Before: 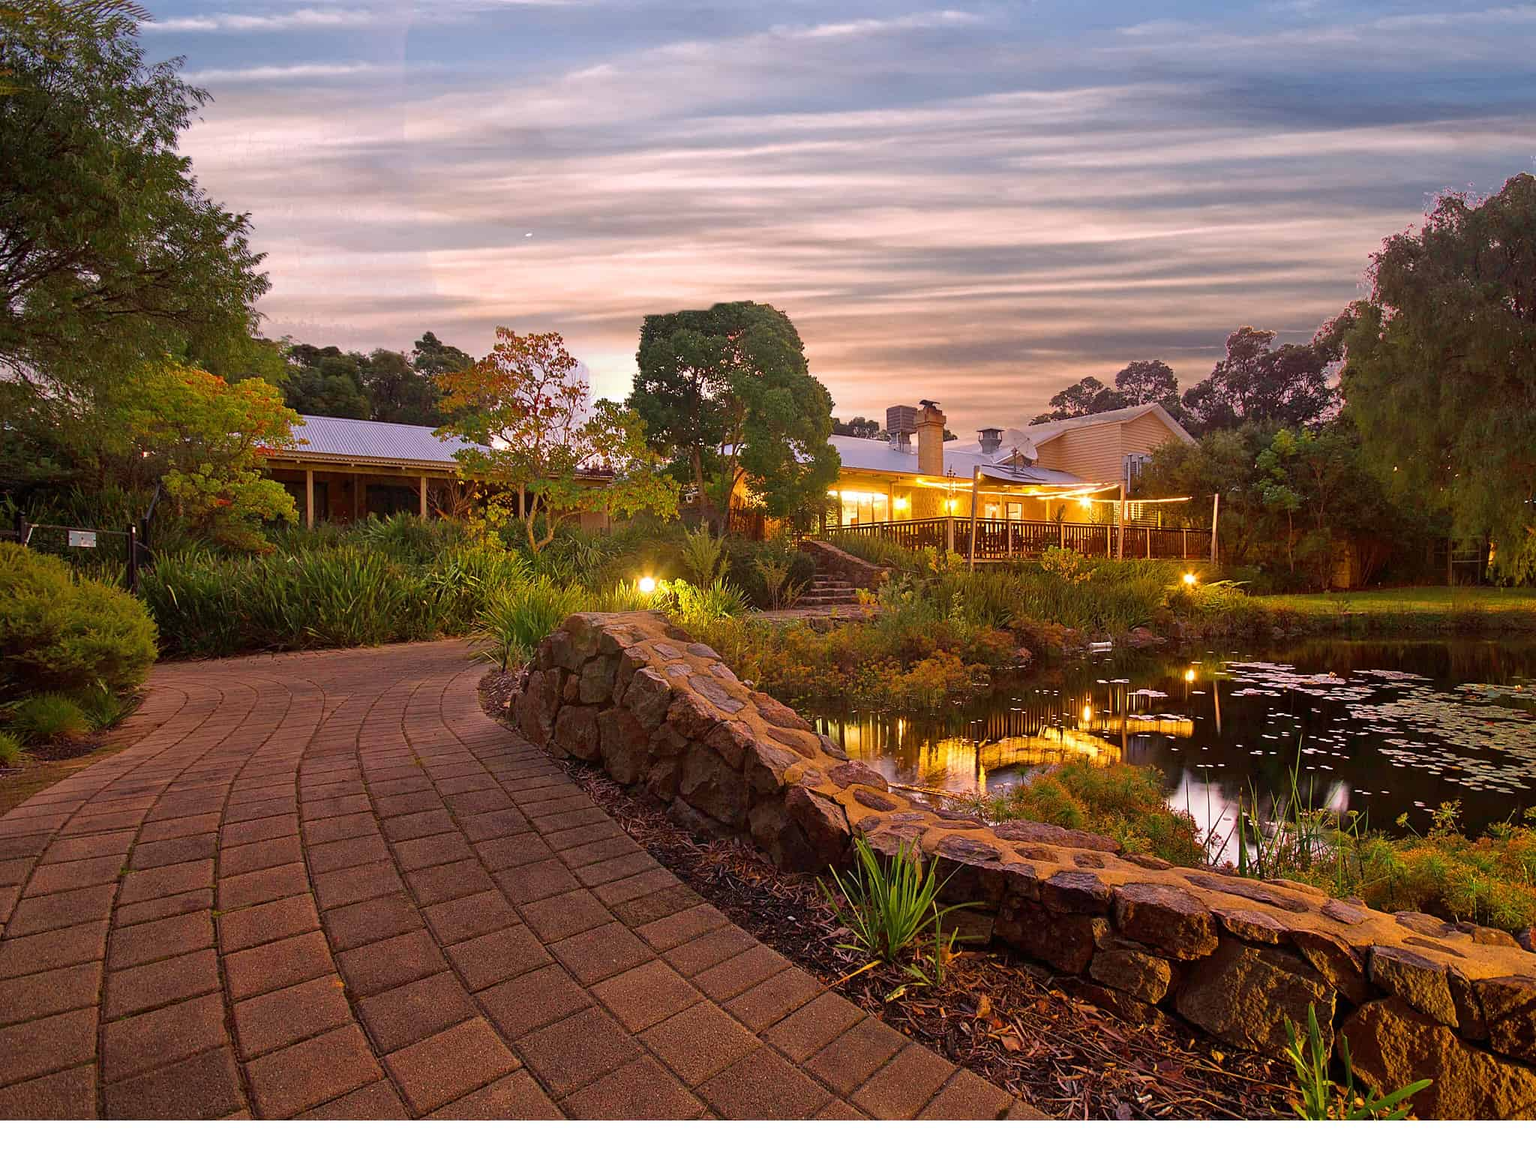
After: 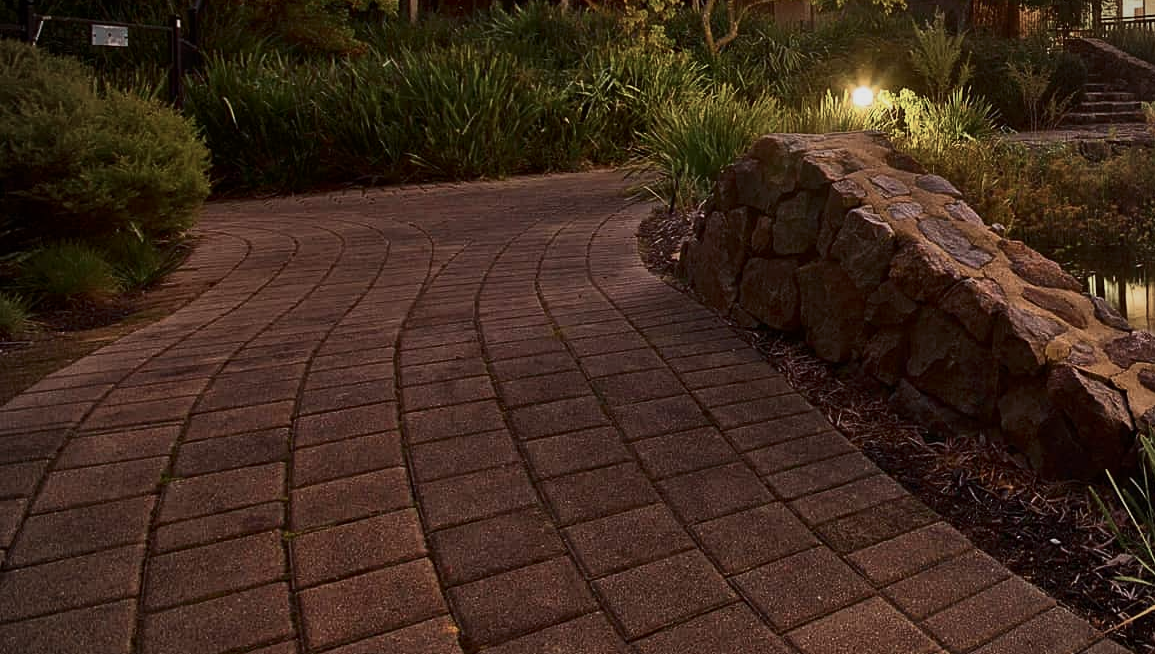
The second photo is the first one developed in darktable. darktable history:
graduated density: rotation -0.352°, offset 57.64
crop: top 44.483%, right 43.593%, bottom 12.892%
contrast brightness saturation: contrast 0.25, saturation -0.31
exposure: exposure -0.064 EV, compensate highlight preservation false
vignetting: fall-off radius 60.92%
